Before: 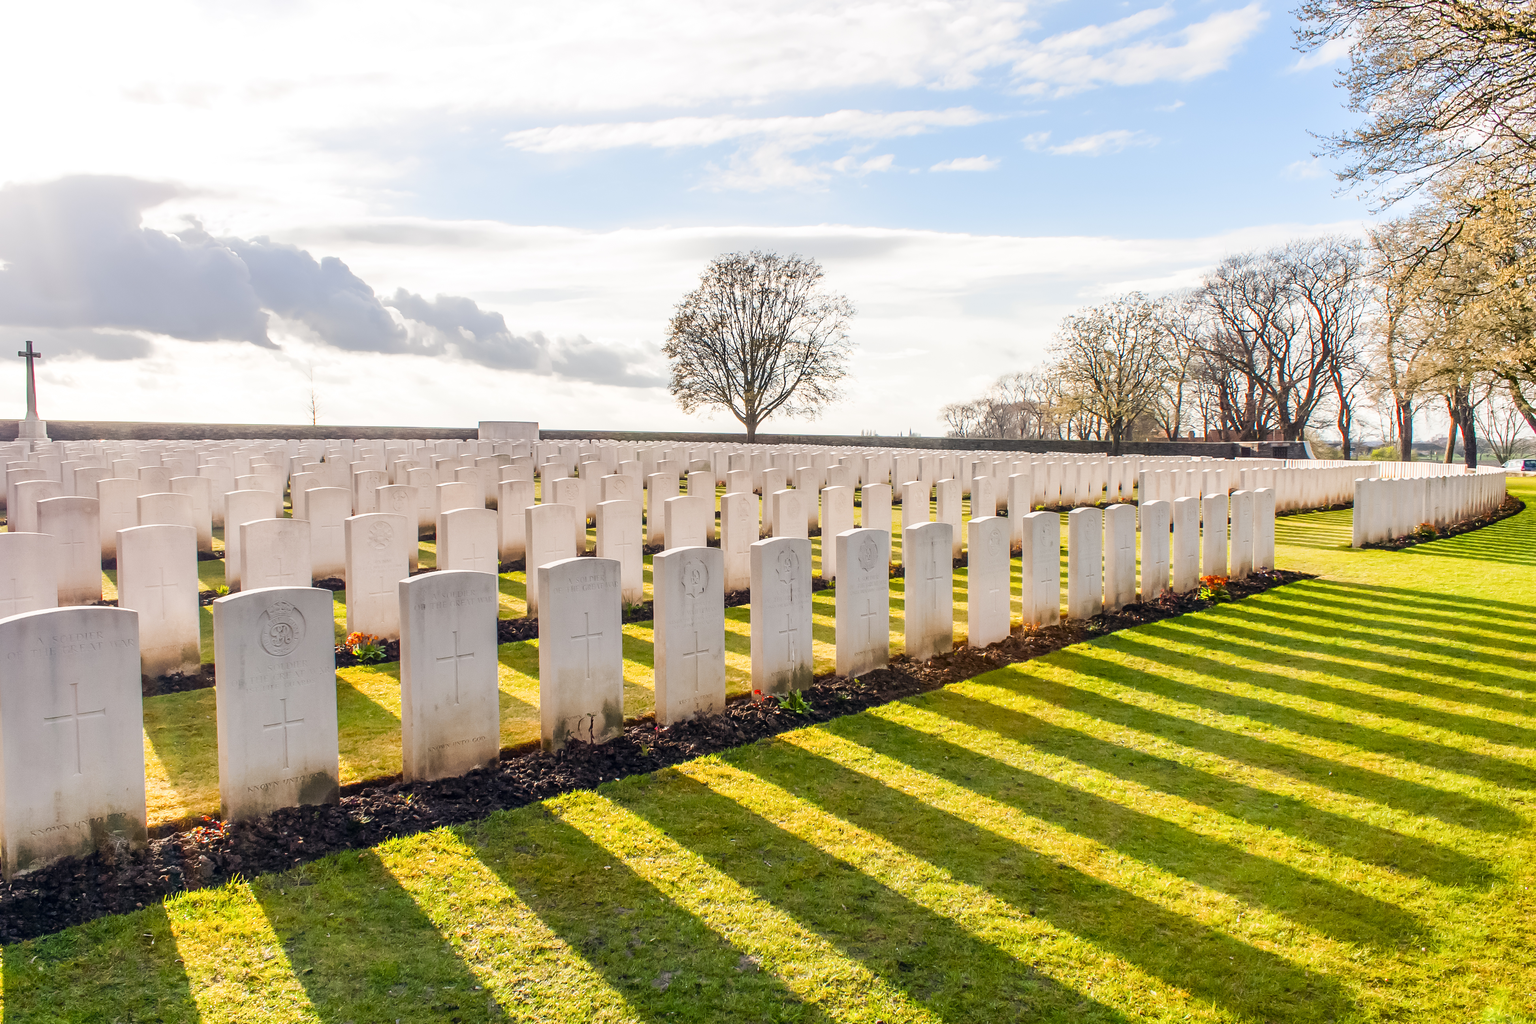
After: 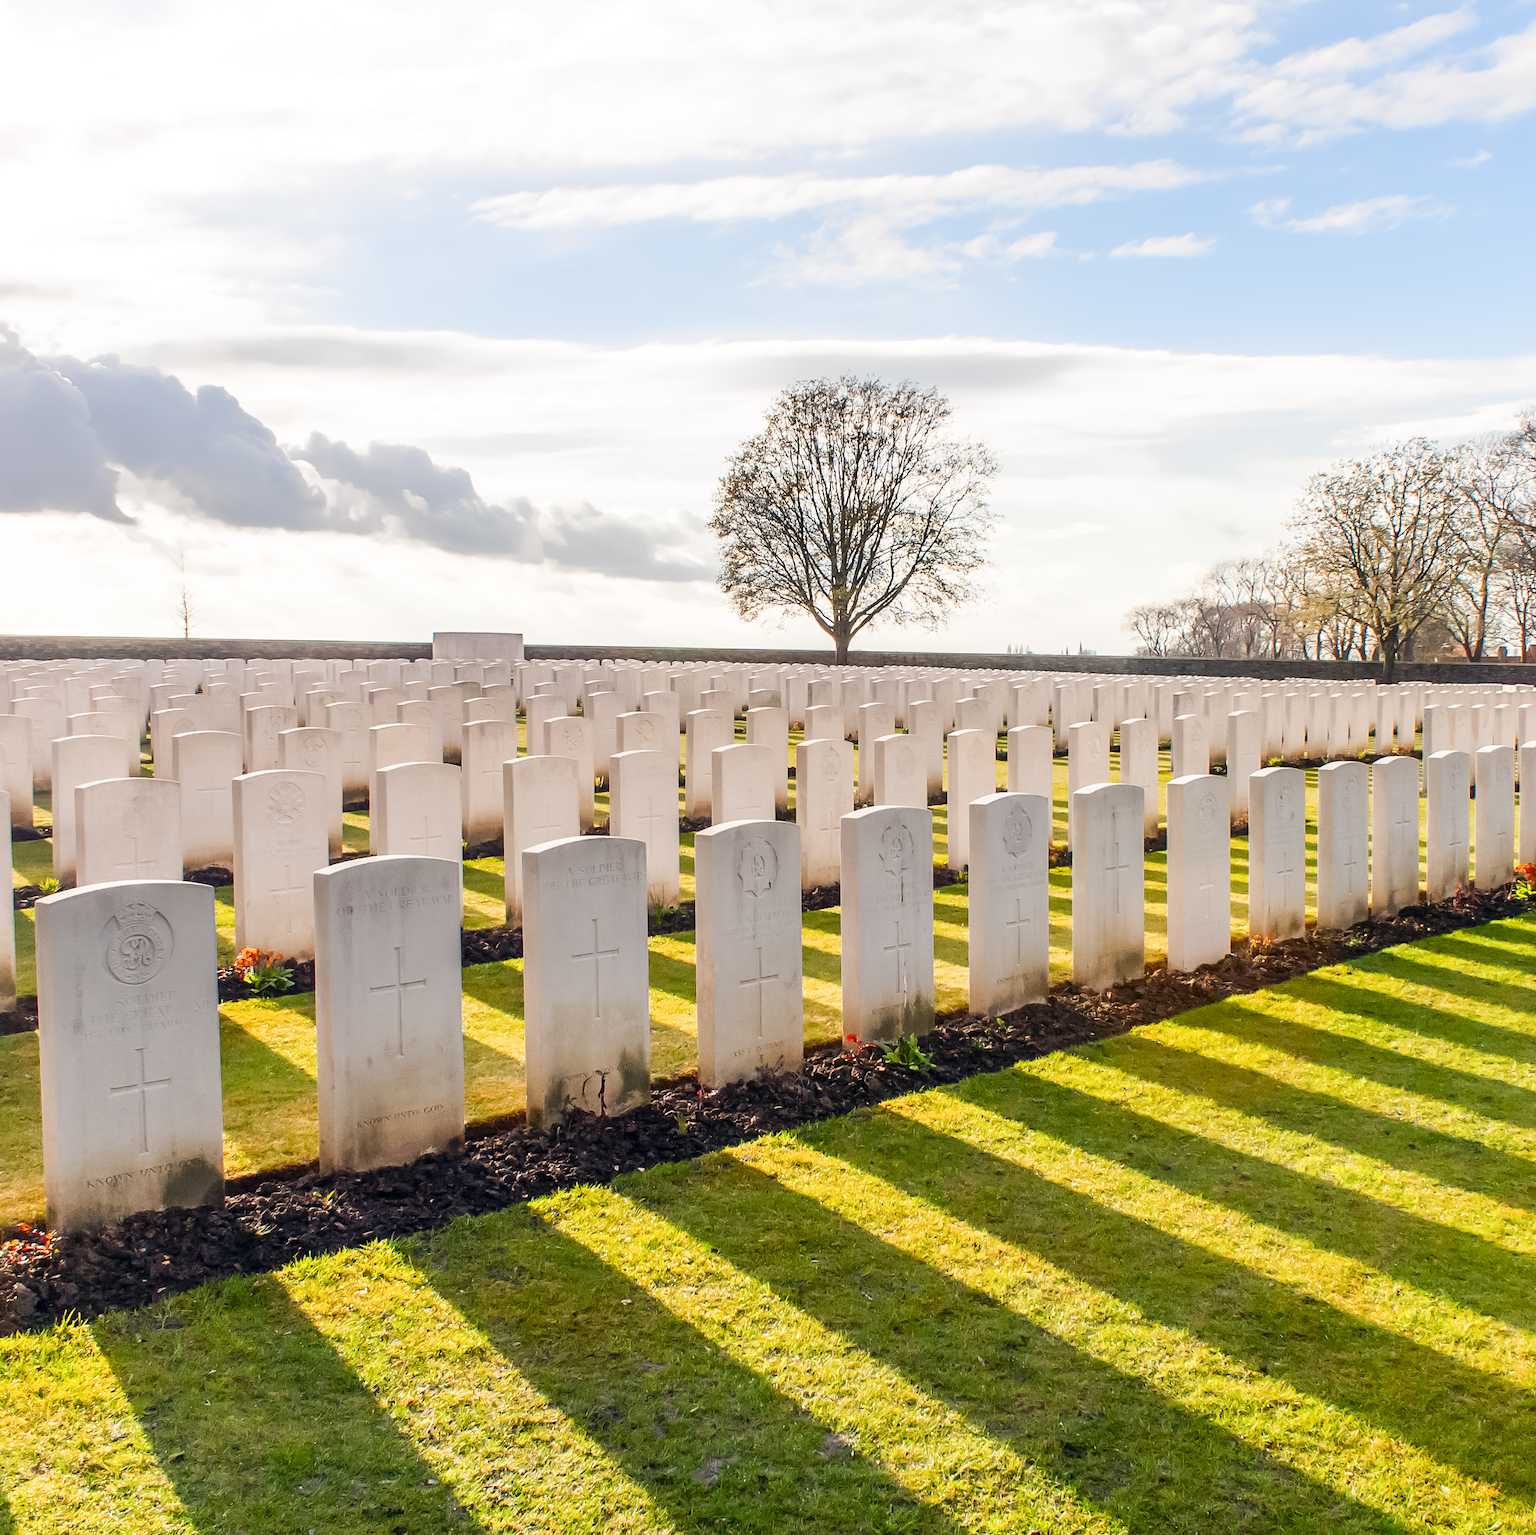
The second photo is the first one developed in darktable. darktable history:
crop and rotate: left 12.417%, right 20.908%
